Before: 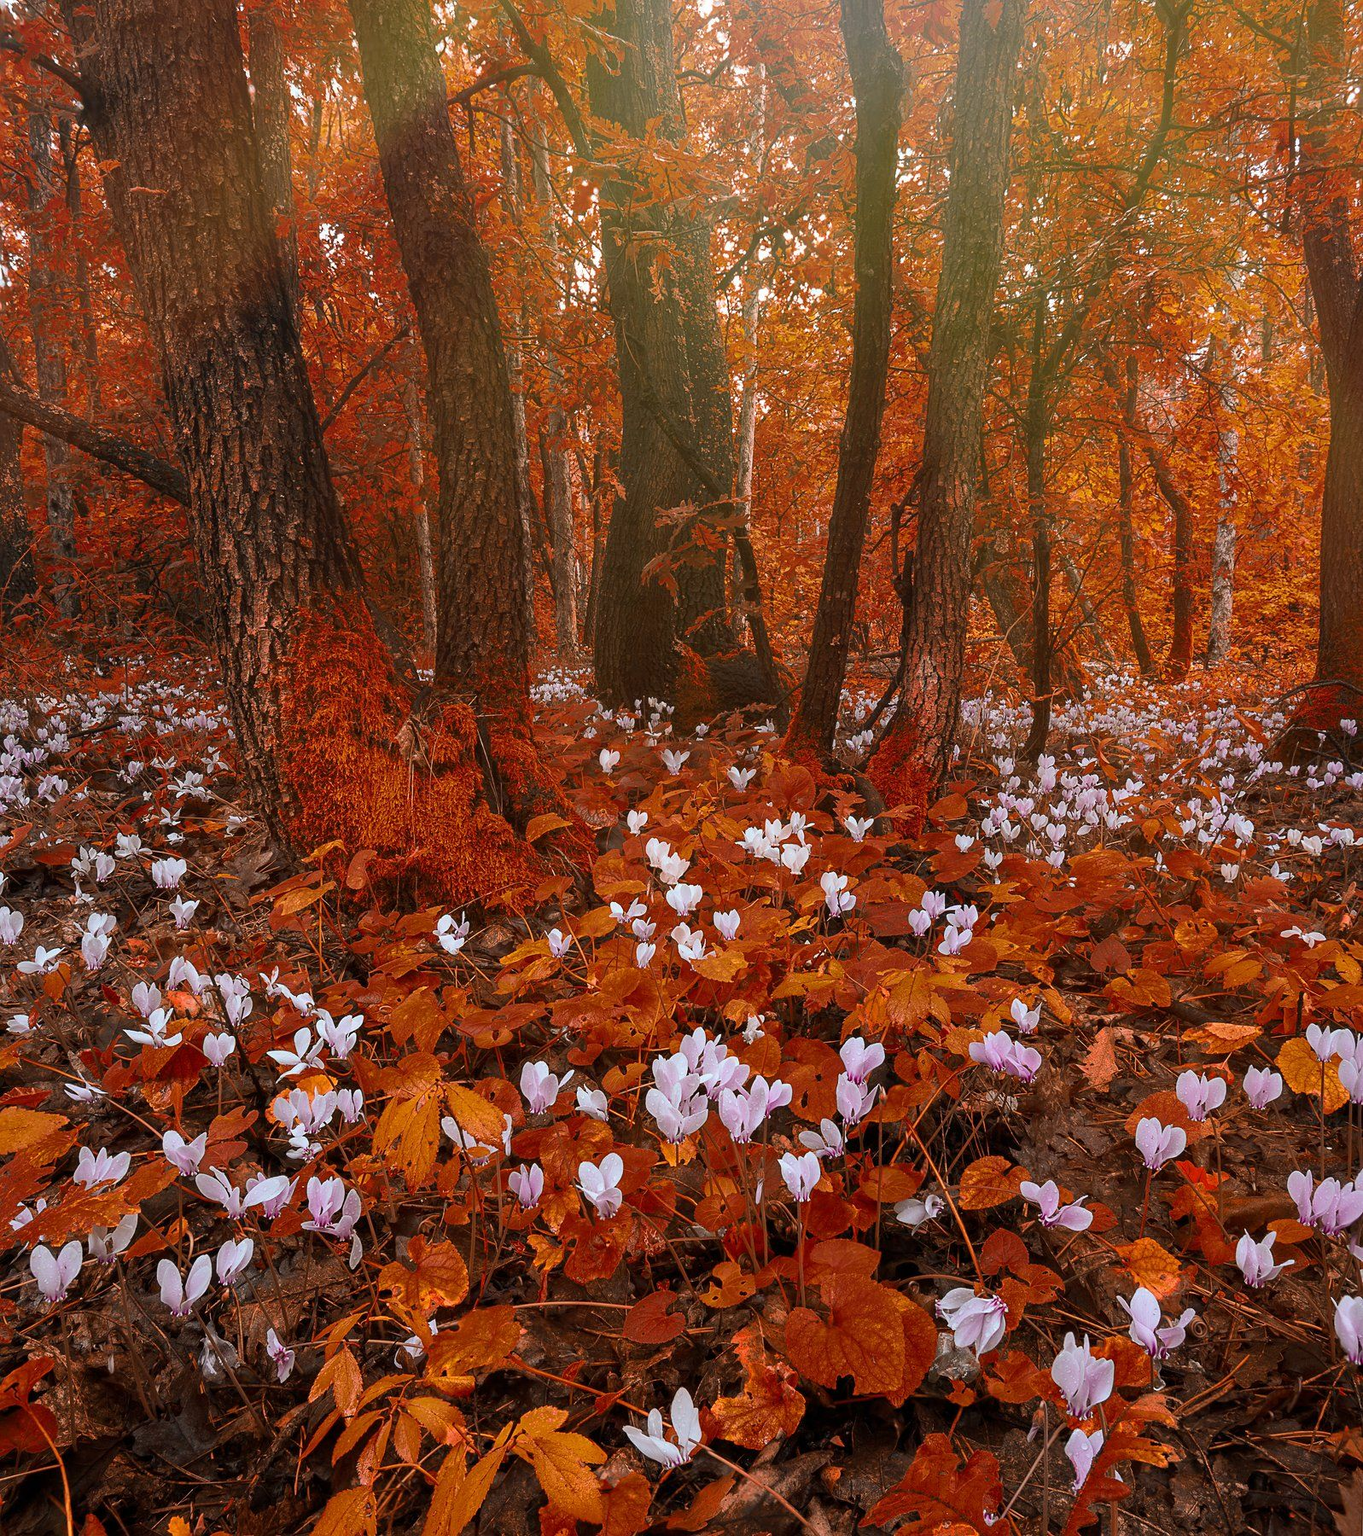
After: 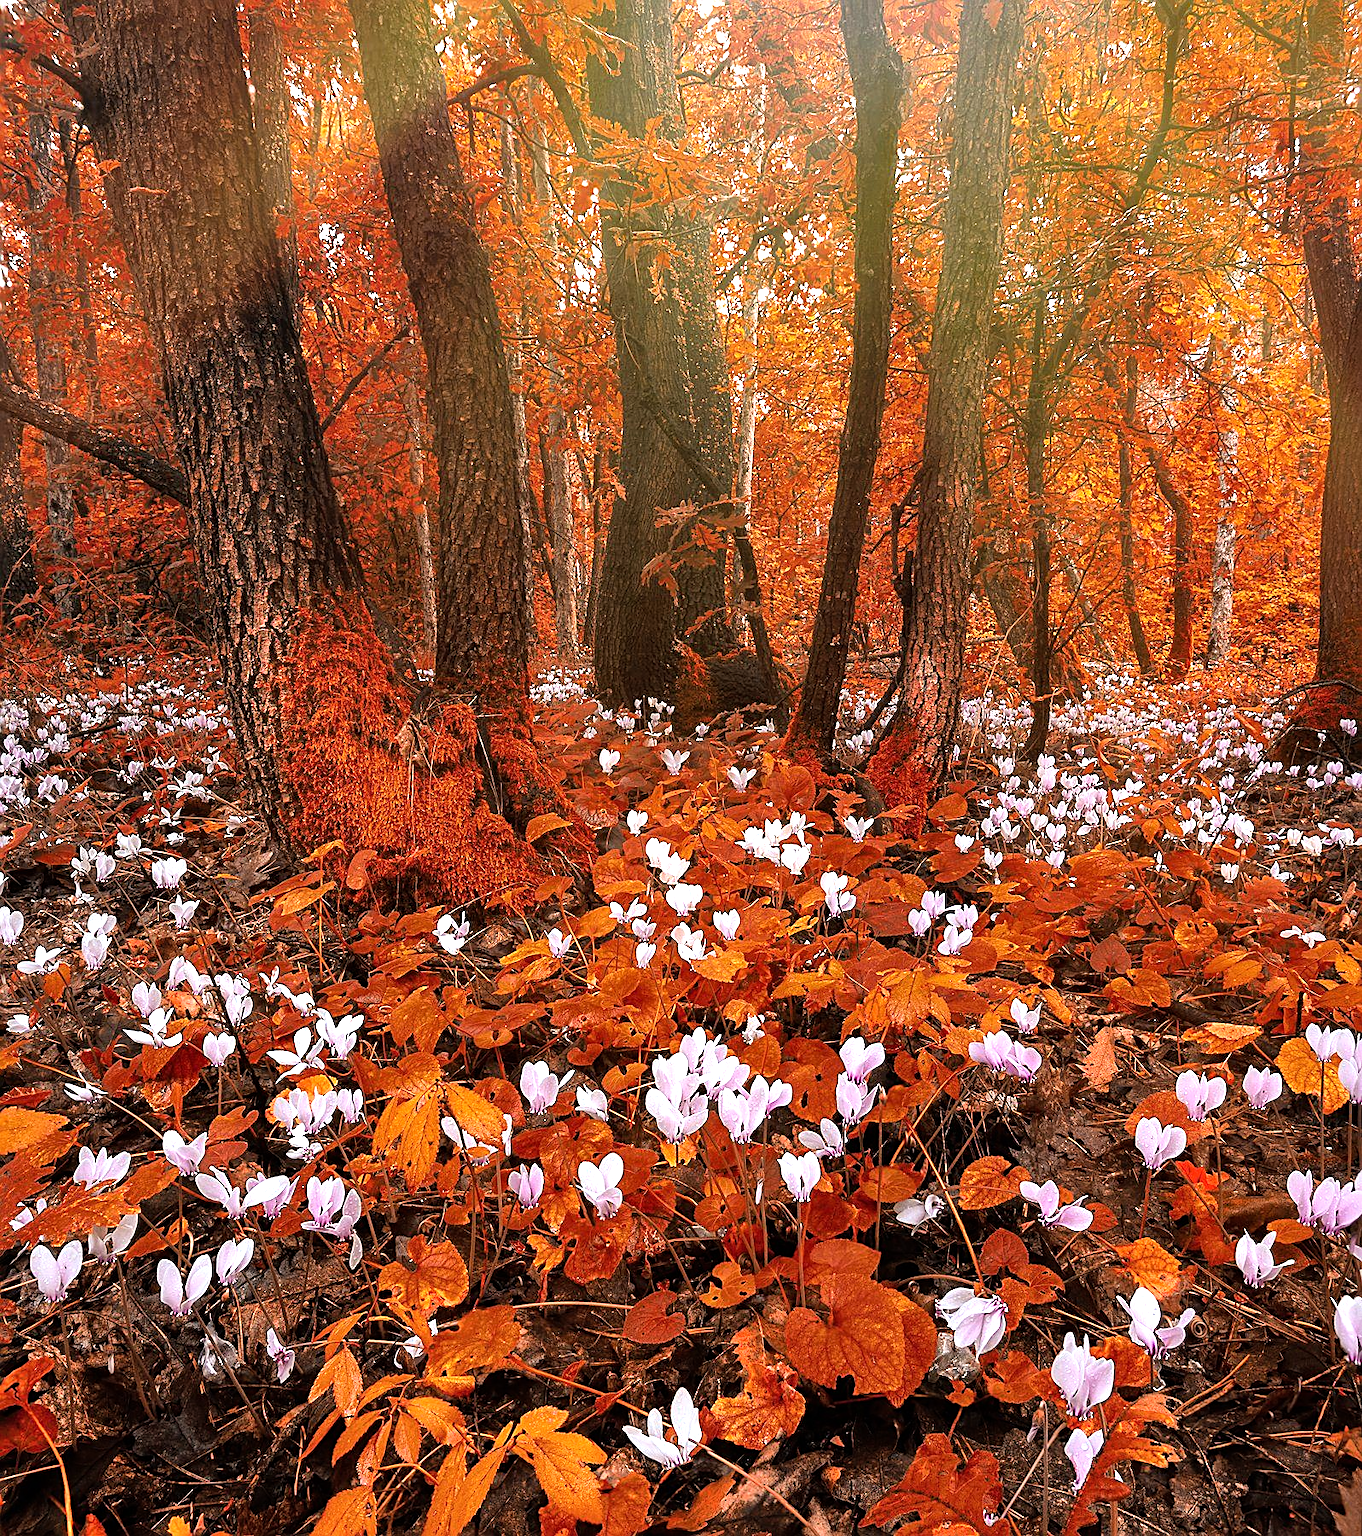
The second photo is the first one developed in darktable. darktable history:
shadows and highlights: soften with gaussian
tone equalizer: -8 EV -1.05 EV, -7 EV -0.994 EV, -6 EV -0.898 EV, -5 EV -0.577 EV, -3 EV 0.551 EV, -2 EV 0.87 EV, -1 EV 1 EV, +0 EV 1.08 EV
sharpen: on, module defaults
